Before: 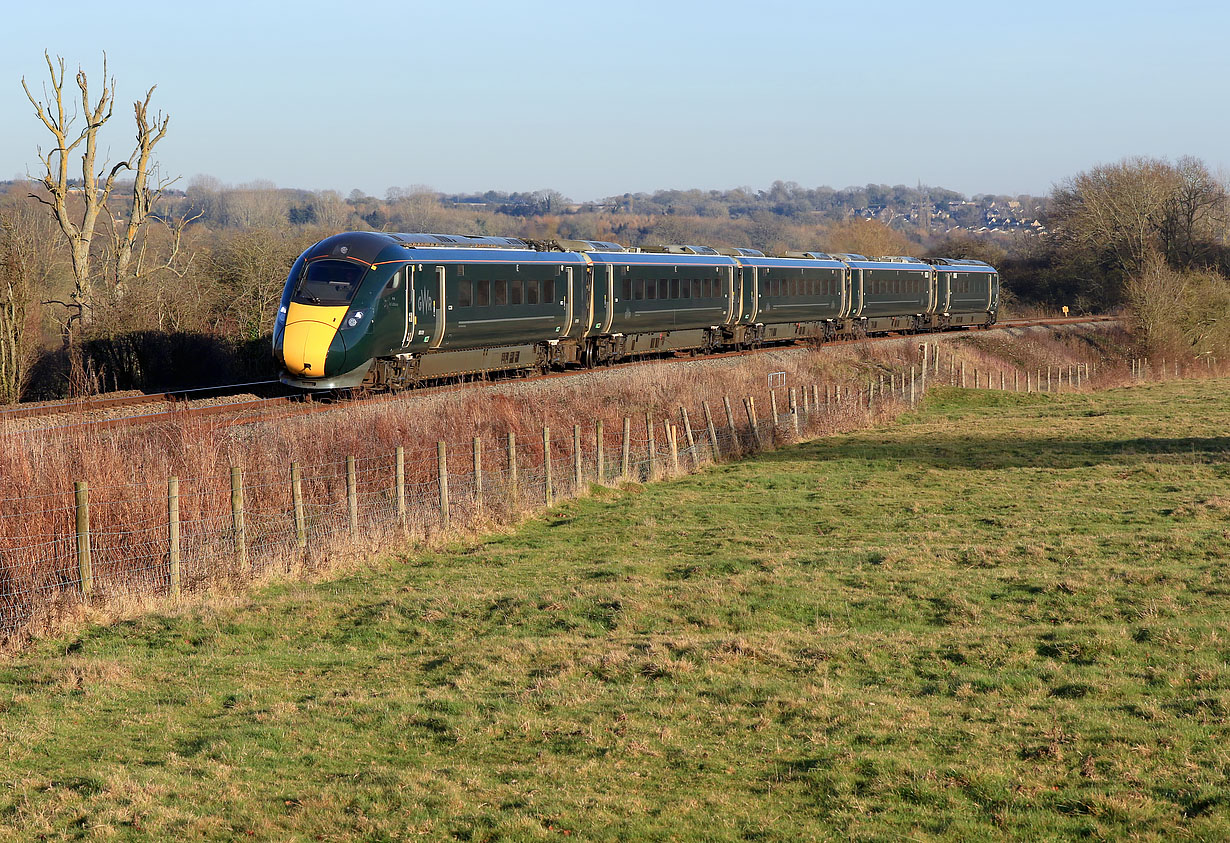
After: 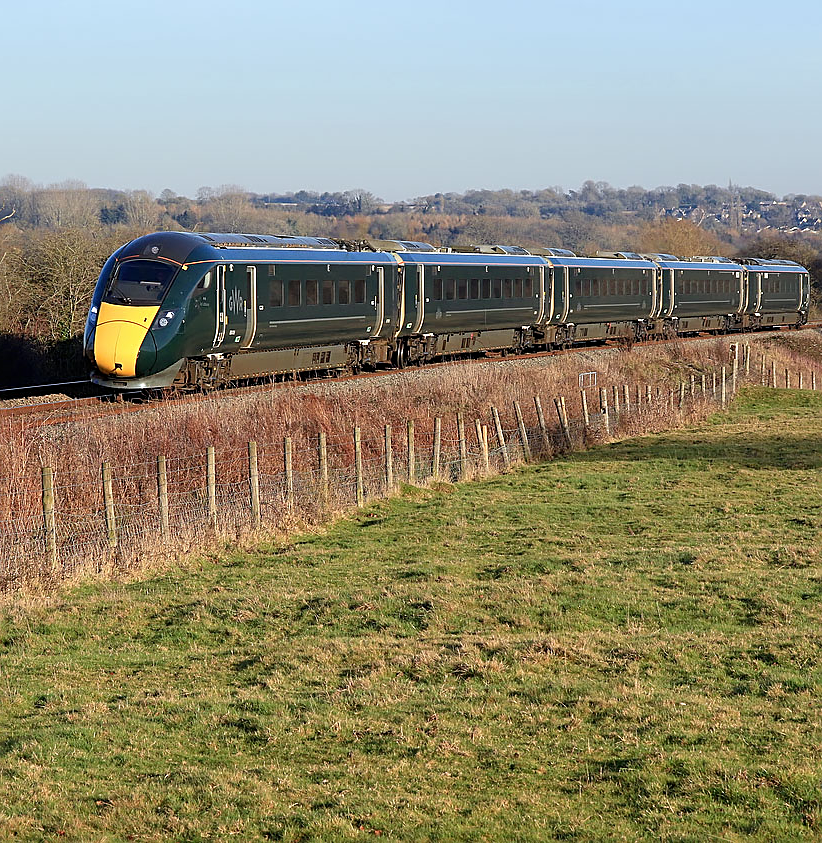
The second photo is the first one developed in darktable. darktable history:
sharpen: on, module defaults
crop: left 15.377%, right 17.738%
